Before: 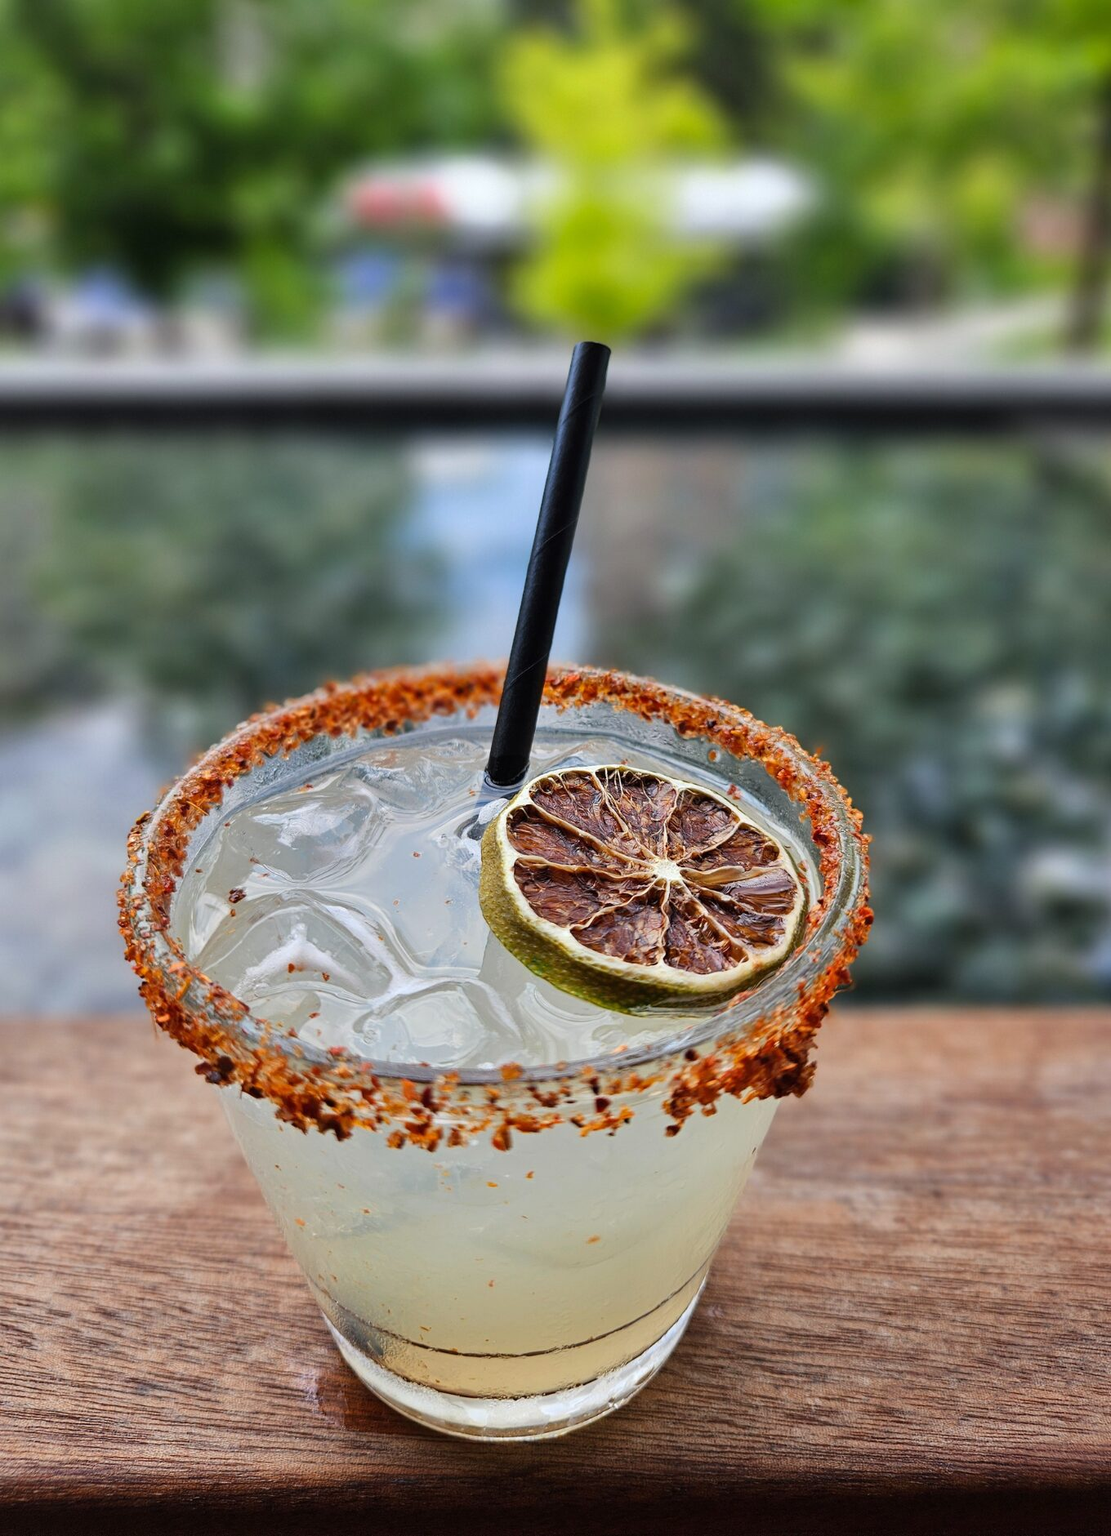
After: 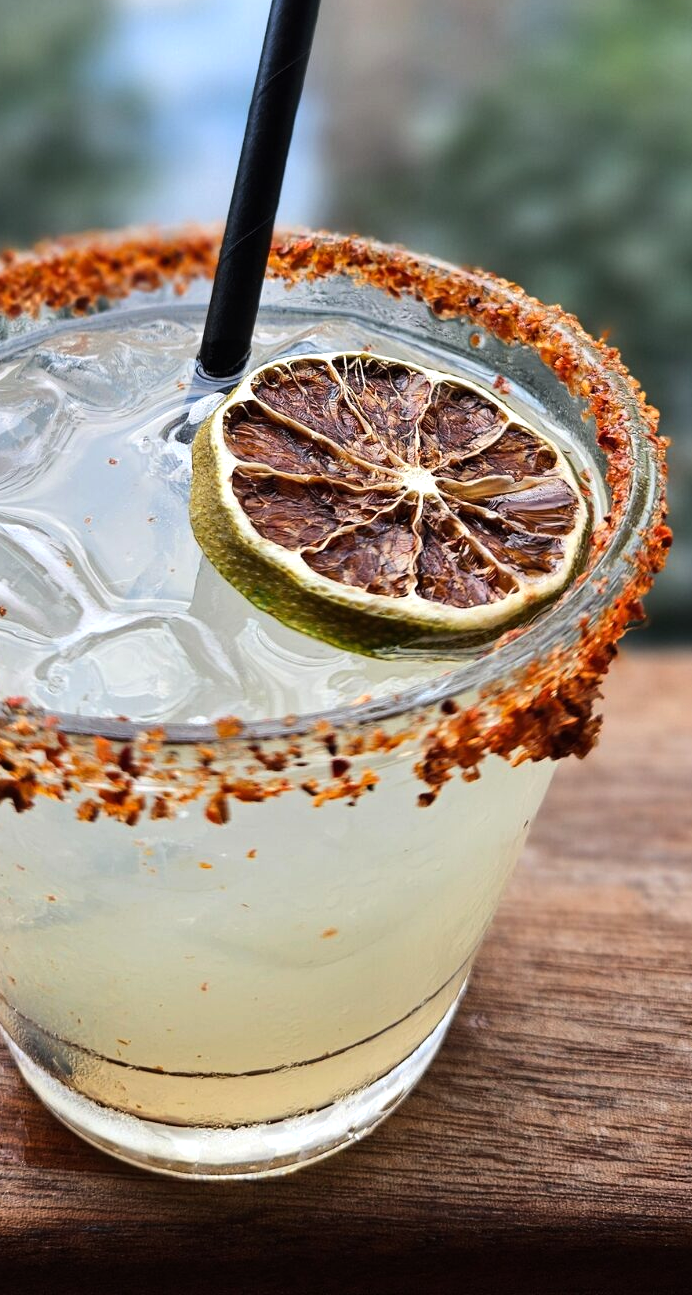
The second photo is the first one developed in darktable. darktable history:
tone equalizer: -8 EV -0.417 EV, -7 EV -0.389 EV, -6 EV -0.333 EV, -5 EV -0.222 EV, -3 EV 0.222 EV, -2 EV 0.333 EV, -1 EV 0.389 EV, +0 EV 0.417 EV, edges refinement/feathering 500, mask exposure compensation -1.57 EV, preserve details no
crop and rotate: left 29.237%, top 31.152%, right 19.807%
